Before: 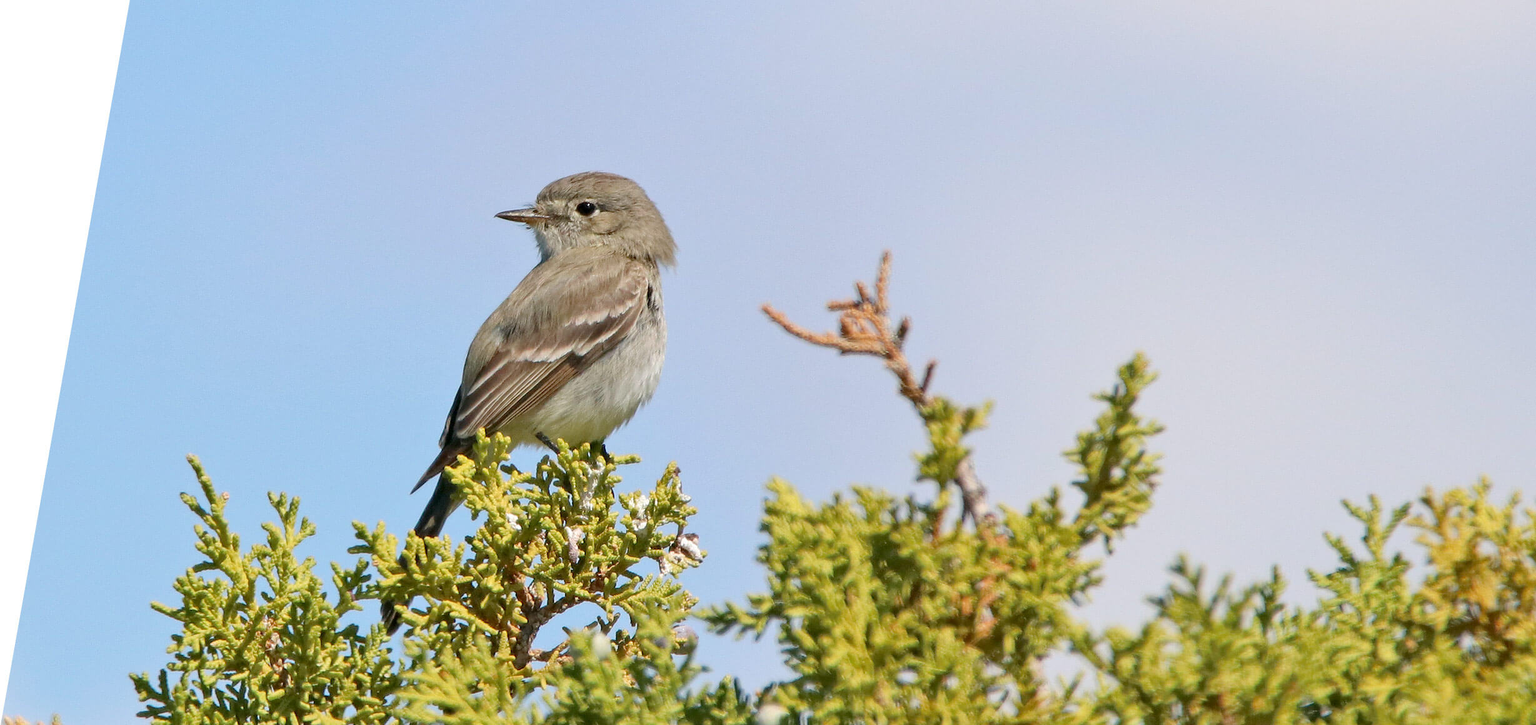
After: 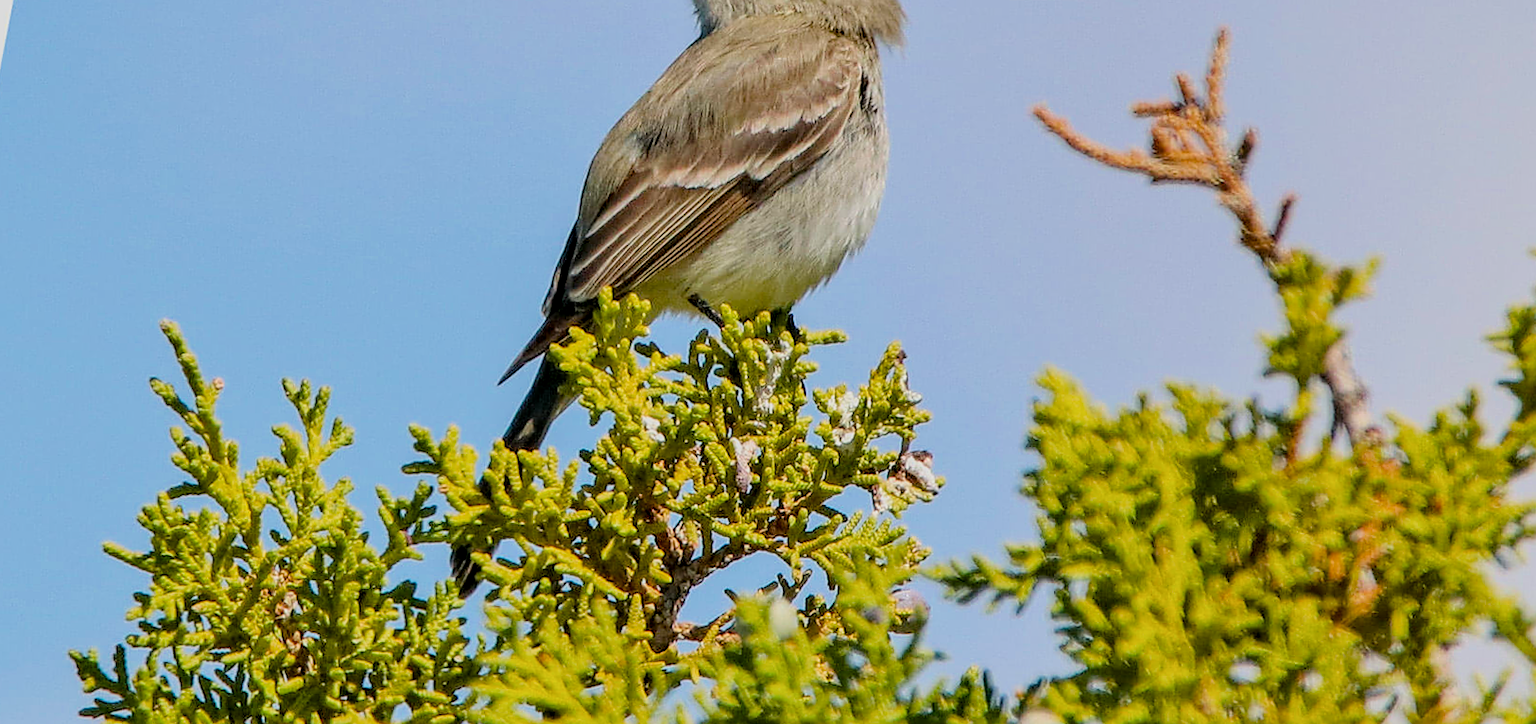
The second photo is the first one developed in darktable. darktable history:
color balance rgb: perceptual saturation grading › global saturation 25%, global vibrance 20%
local contrast: detail 130%
sharpen: on, module defaults
rotate and perspective: automatic cropping off
crop and rotate: angle -0.82°, left 3.85%, top 31.828%, right 27.992%
filmic rgb: black relative exposure -7.65 EV, white relative exposure 4.56 EV, hardness 3.61, color science v6 (2022)
